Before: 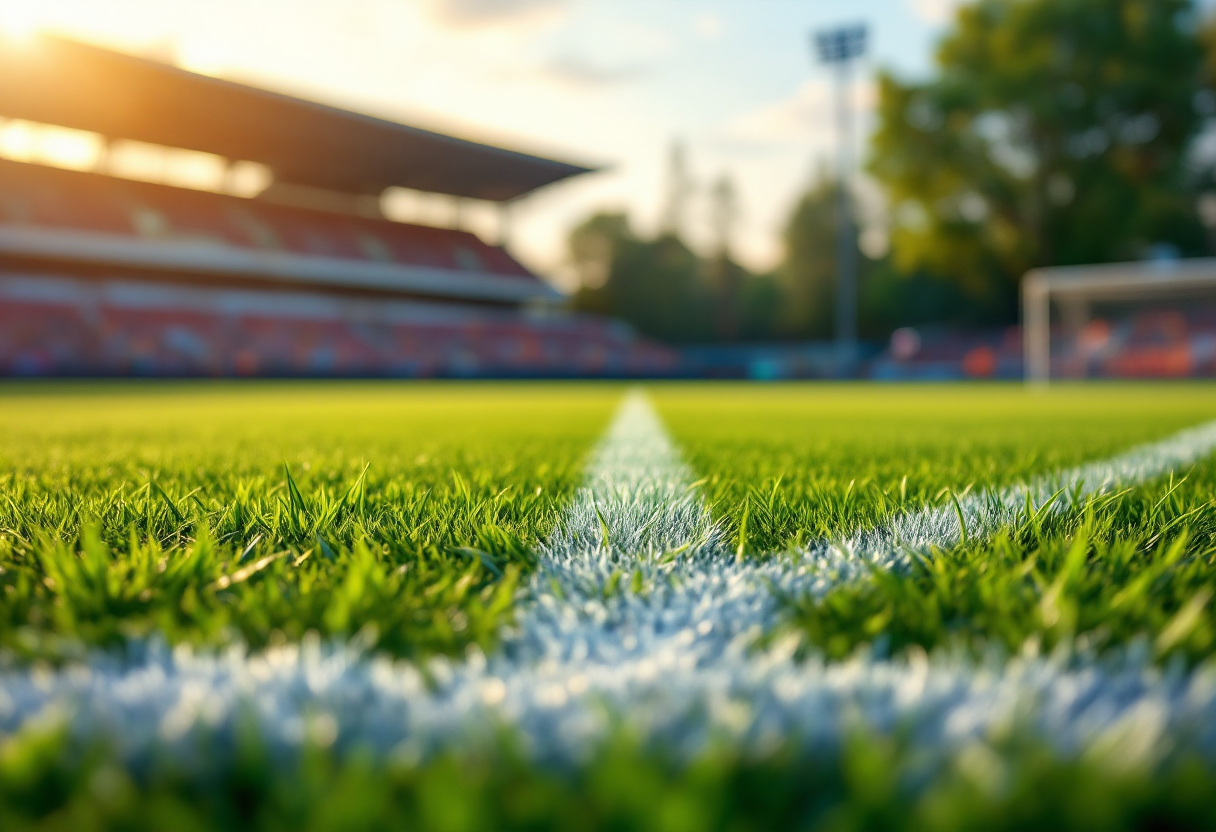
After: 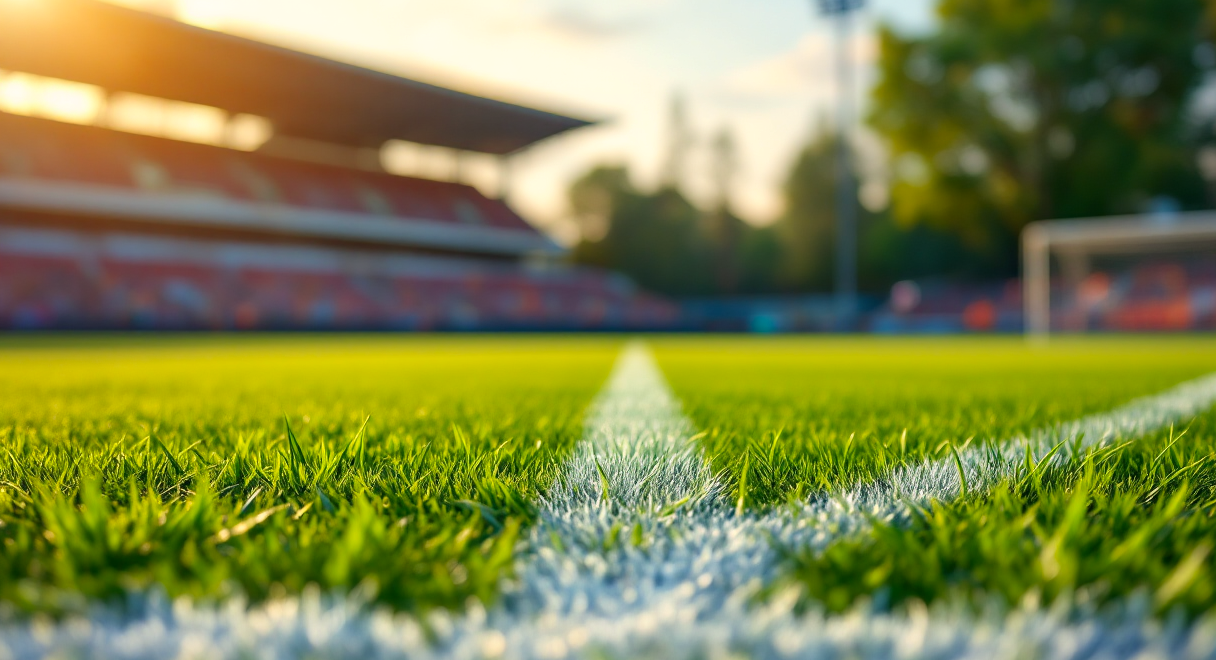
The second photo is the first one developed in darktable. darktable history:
crop and rotate: top 5.667%, bottom 14.937%
color correction: highlights a* 0.816, highlights b* 2.78, saturation 1.1
